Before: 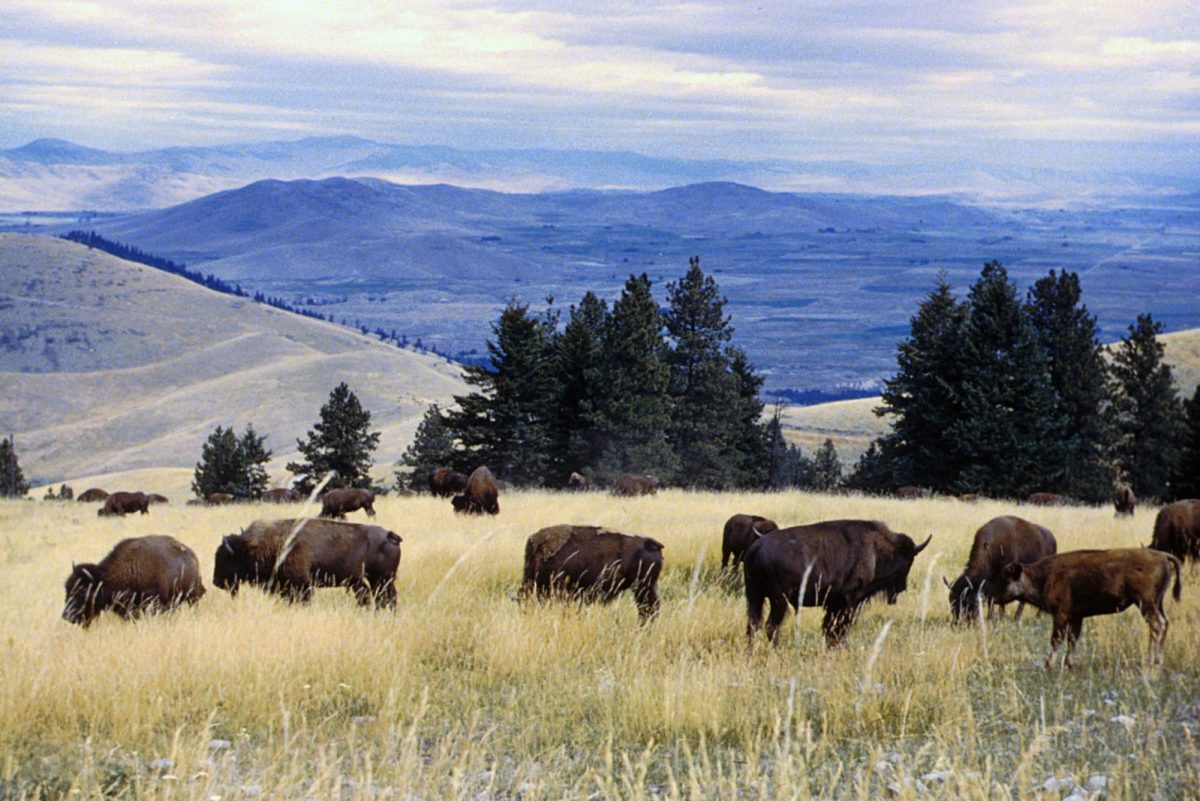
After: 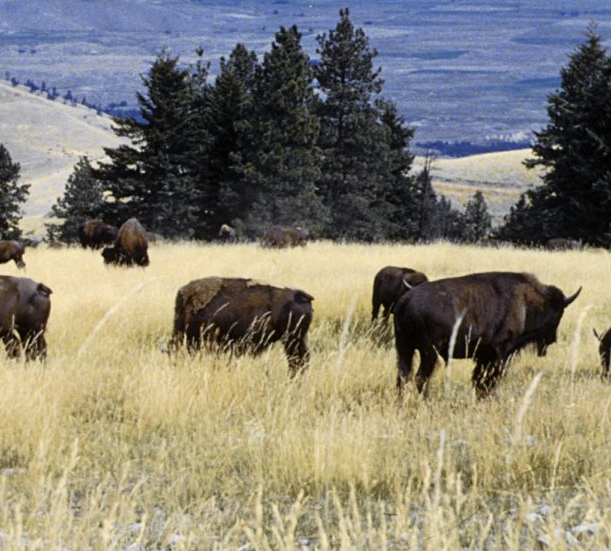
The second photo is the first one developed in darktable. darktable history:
crop and rotate: left 29.237%, top 31.152%, right 19.807%
tone curve: curves: ch0 [(0, 0) (0.765, 0.816) (1, 1)]; ch1 [(0, 0) (0.425, 0.464) (0.5, 0.5) (0.531, 0.522) (0.588, 0.575) (0.994, 0.939)]; ch2 [(0, 0) (0.398, 0.435) (0.455, 0.481) (0.501, 0.504) (0.529, 0.544) (0.584, 0.585) (1, 0.911)], color space Lab, independent channels
